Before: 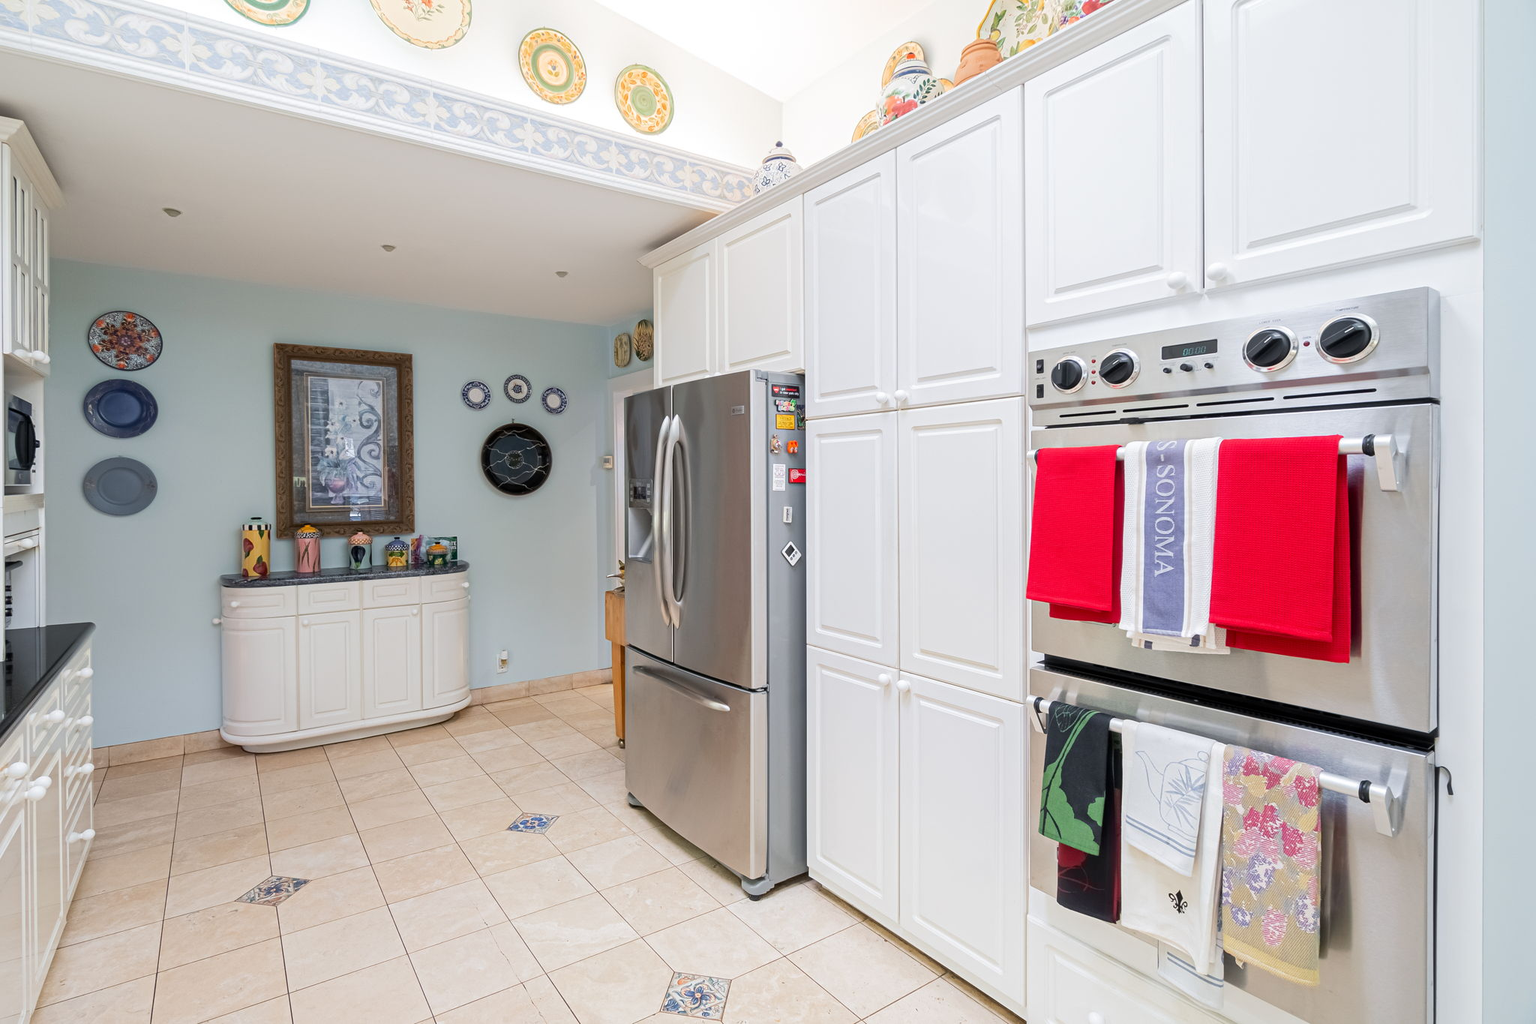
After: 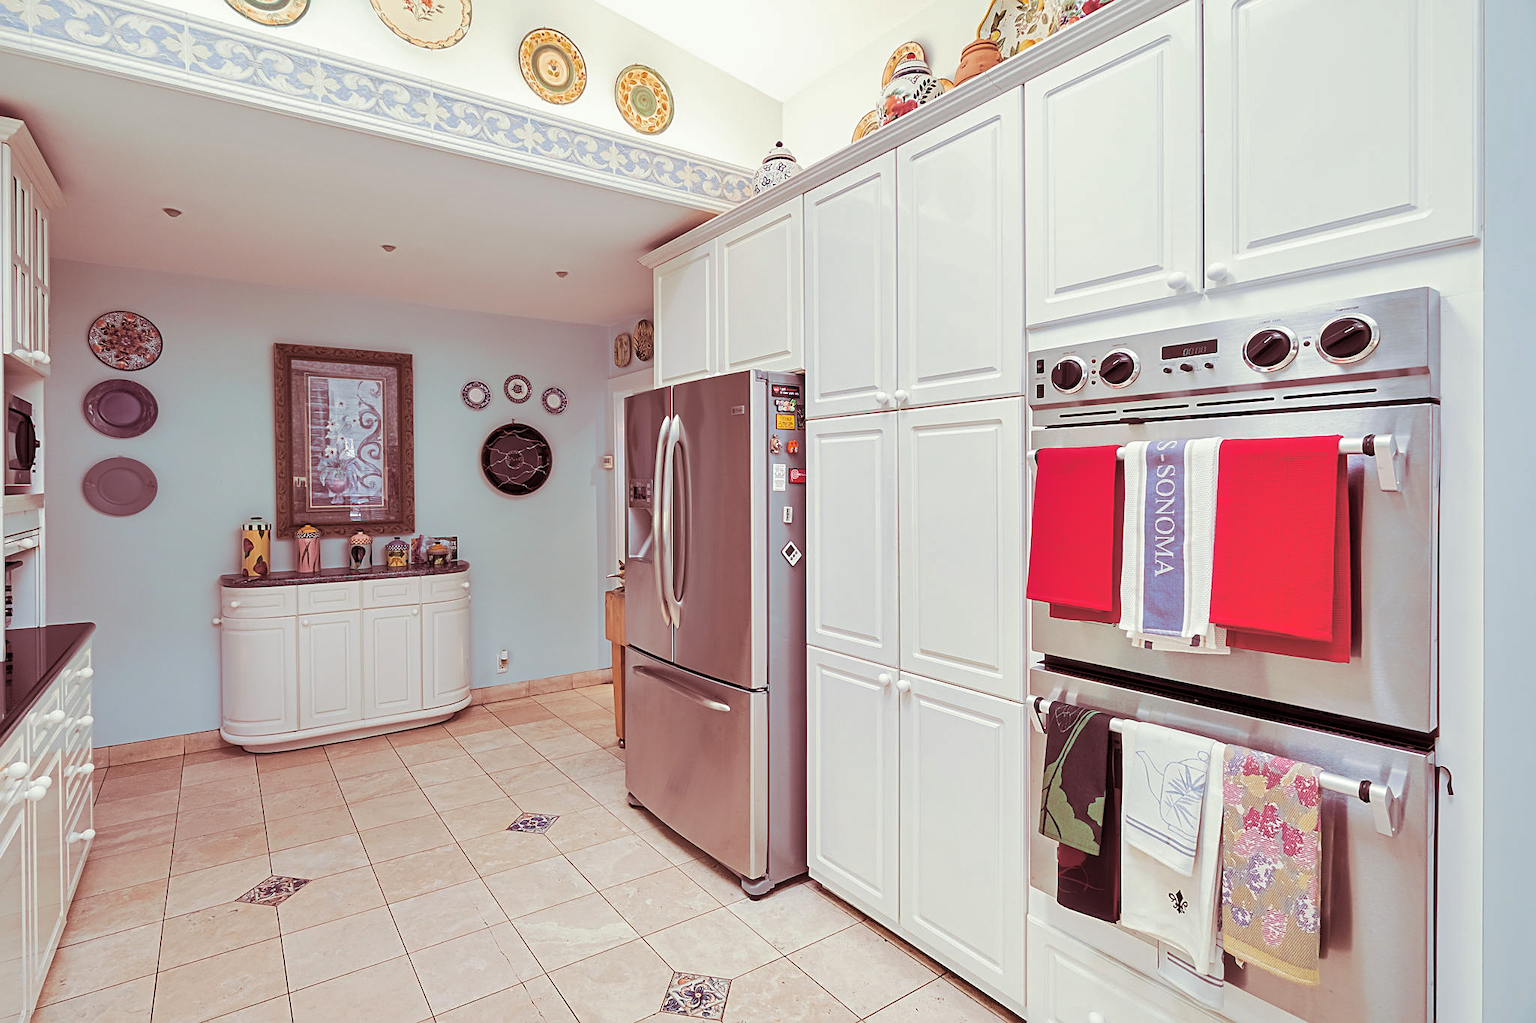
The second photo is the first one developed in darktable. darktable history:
shadows and highlights: shadows 43.71, white point adjustment -1.46, soften with gaussian
sharpen: on, module defaults
contrast brightness saturation: brightness 0.13
split-toning: compress 20%
